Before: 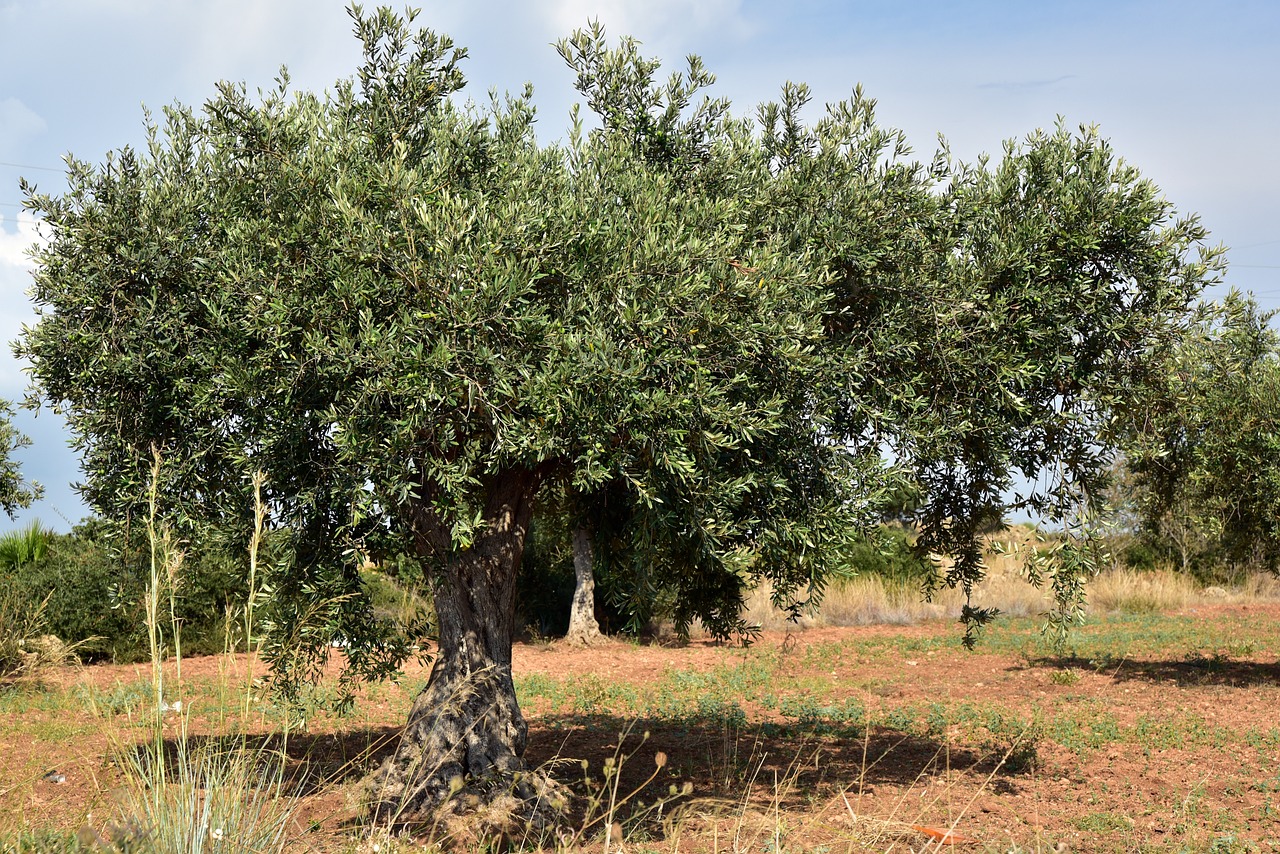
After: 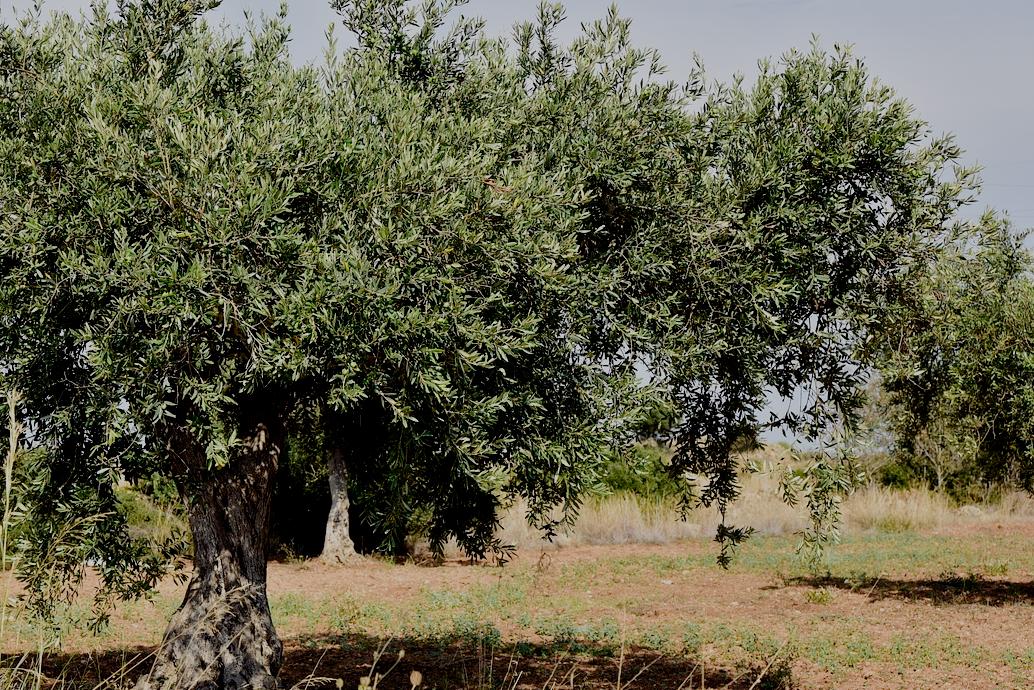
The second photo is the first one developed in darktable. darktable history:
crop: left 19.159%, top 9.58%, bottom 9.58%
filmic rgb: middle gray luminance 18%, black relative exposure -7.5 EV, white relative exposure 8.5 EV, threshold 6 EV, target black luminance 0%, hardness 2.23, latitude 18.37%, contrast 0.878, highlights saturation mix 5%, shadows ↔ highlights balance 10.15%, add noise in highlights 0, preserve chrominance no, color science v3 (2019), use custom middle-gray values true, iterations of high-quality reconstruction 0, contrast in highlights soft, enable highlight reconstruction true
white balance: red 1.004, blue 1.024
